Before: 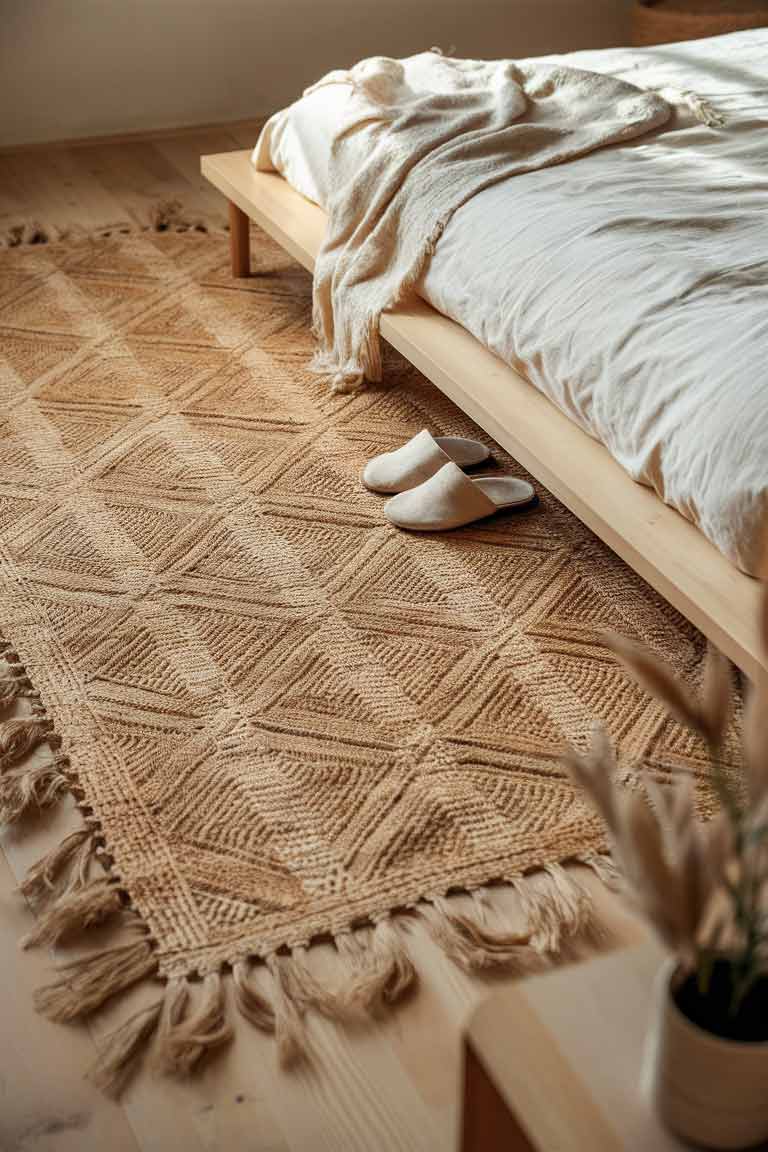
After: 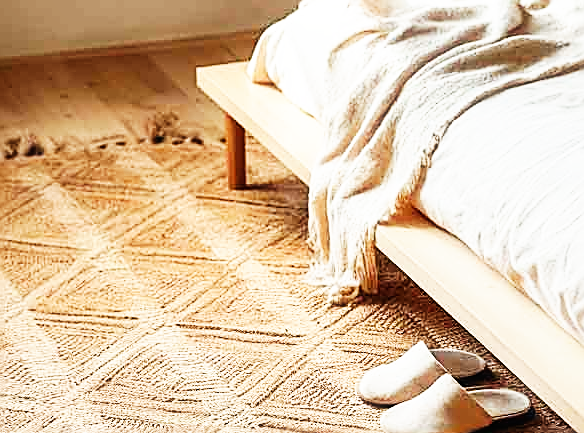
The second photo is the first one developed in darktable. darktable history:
base curve: curves: ch0 [(0, 0) (0.007, 0.004) (0.027, 0.03) (0.046, 0.07) (0.207, 0.54) (0.442, 0.872) (0.673, 0.972) (1, 1)], preserve colors none
crop: left 0.556%, top 7.641%, right 23.353%, bottom 54.701%
sharpen: amount 0.991
haze removal: strength -0.107, compatibility mode true, adaptive false
